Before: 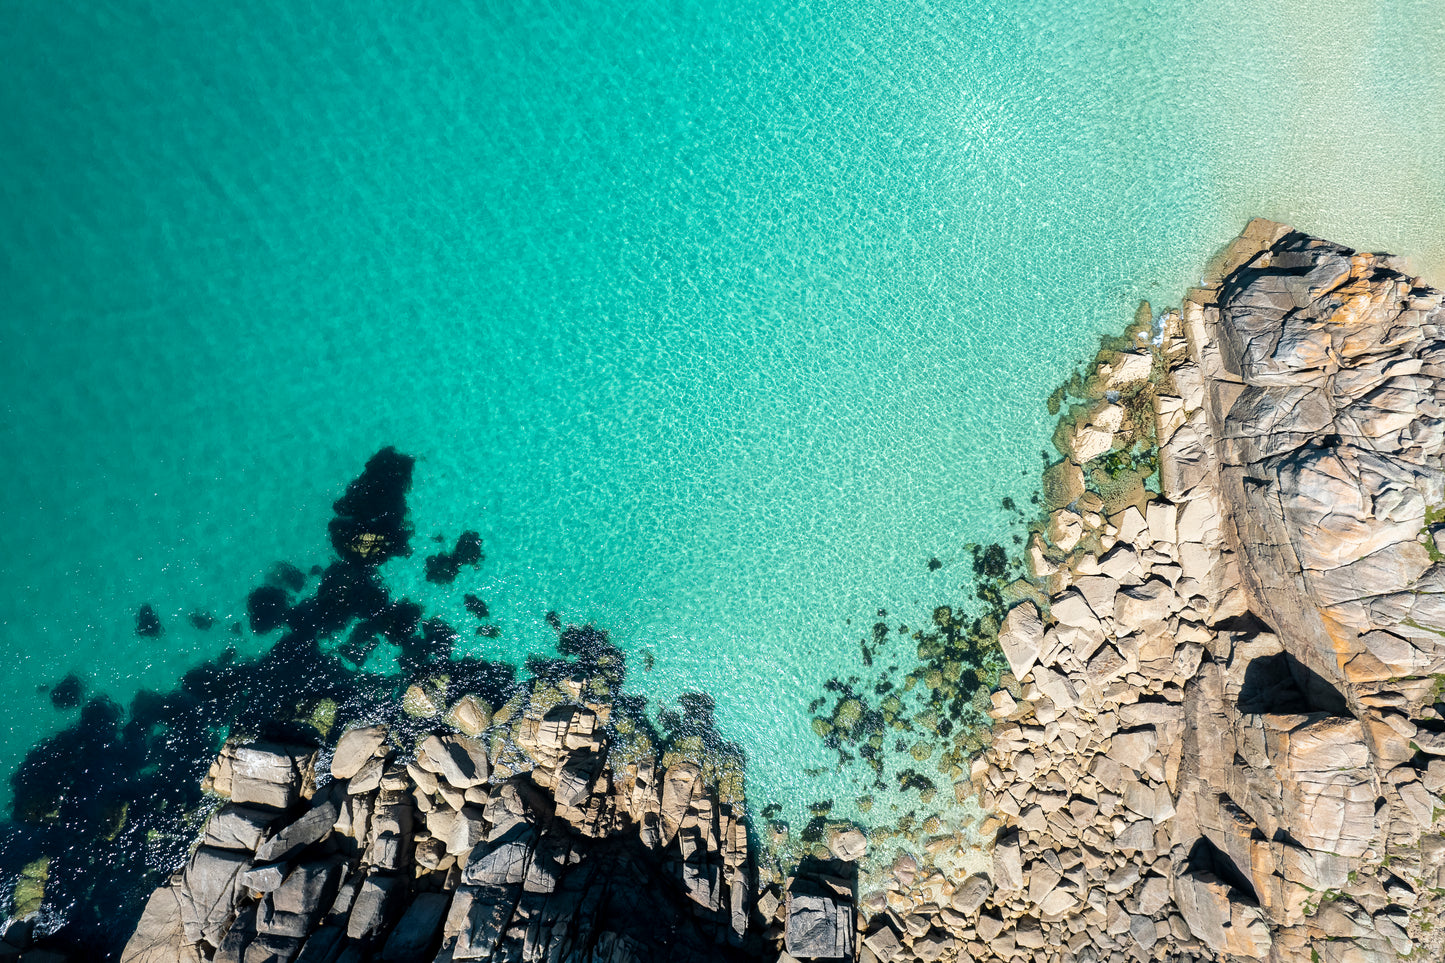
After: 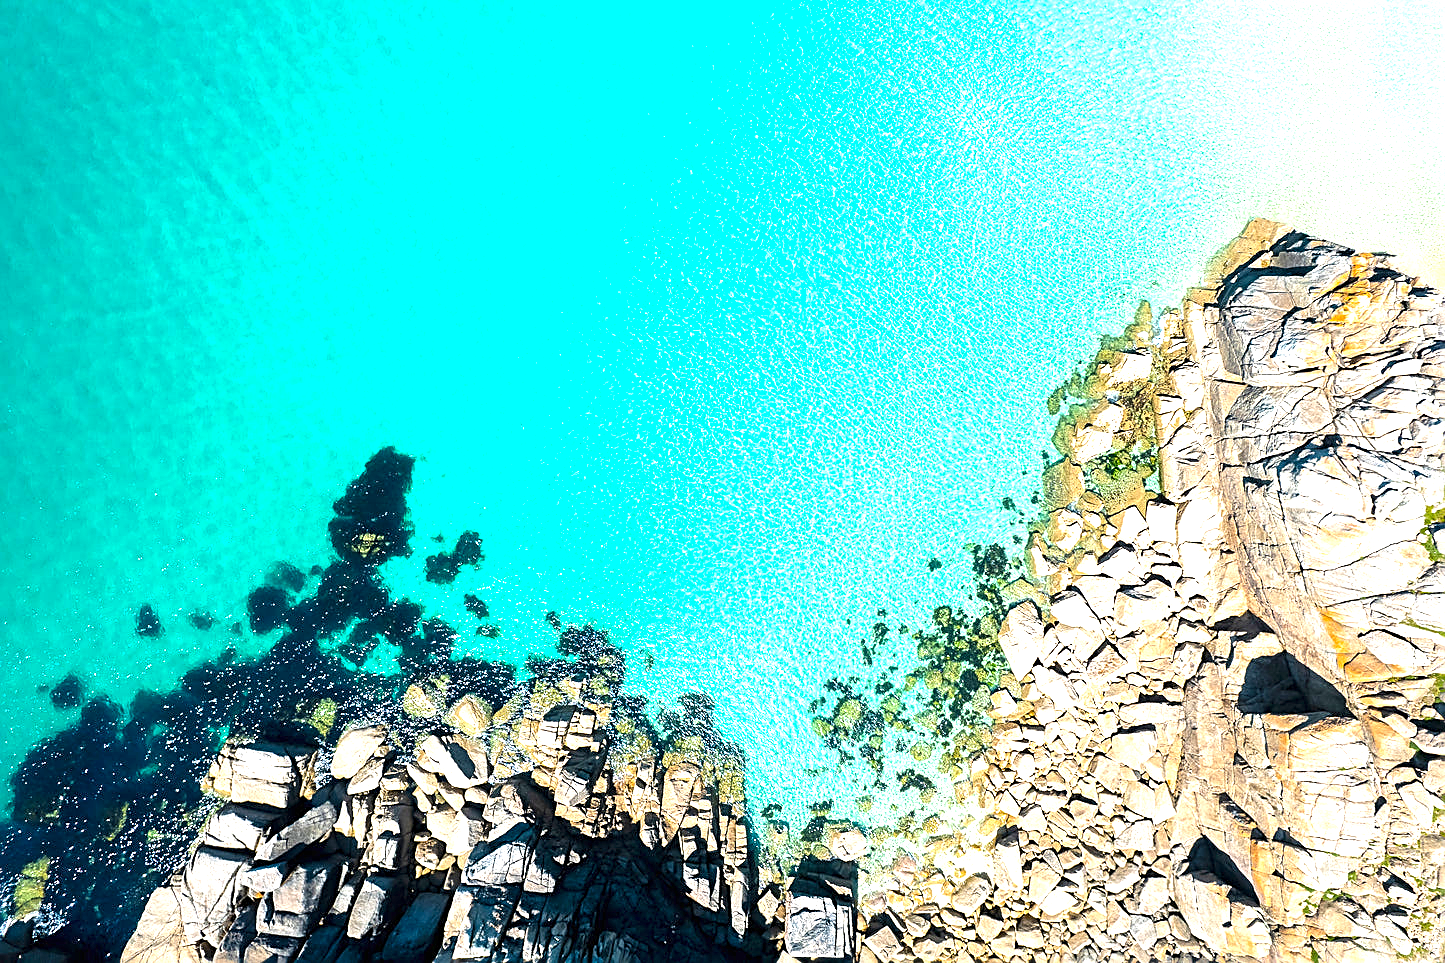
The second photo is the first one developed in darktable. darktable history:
color balance rgb: highlights gain › luminance 9.542%, linear chroma grading › global chroma 8.694%, perceptual saturation grading › global saturation 0.636%, global vibrance 20%
exposure: black level correction 0, exposure 1.485 EV, compensate highlight preservation false
sharpen: amount 0.745
color zones: curves: ch0 [(0.27, 0.396) (0.563, 0.504) (0.75, 0.5) (0.787, 0.307)]
